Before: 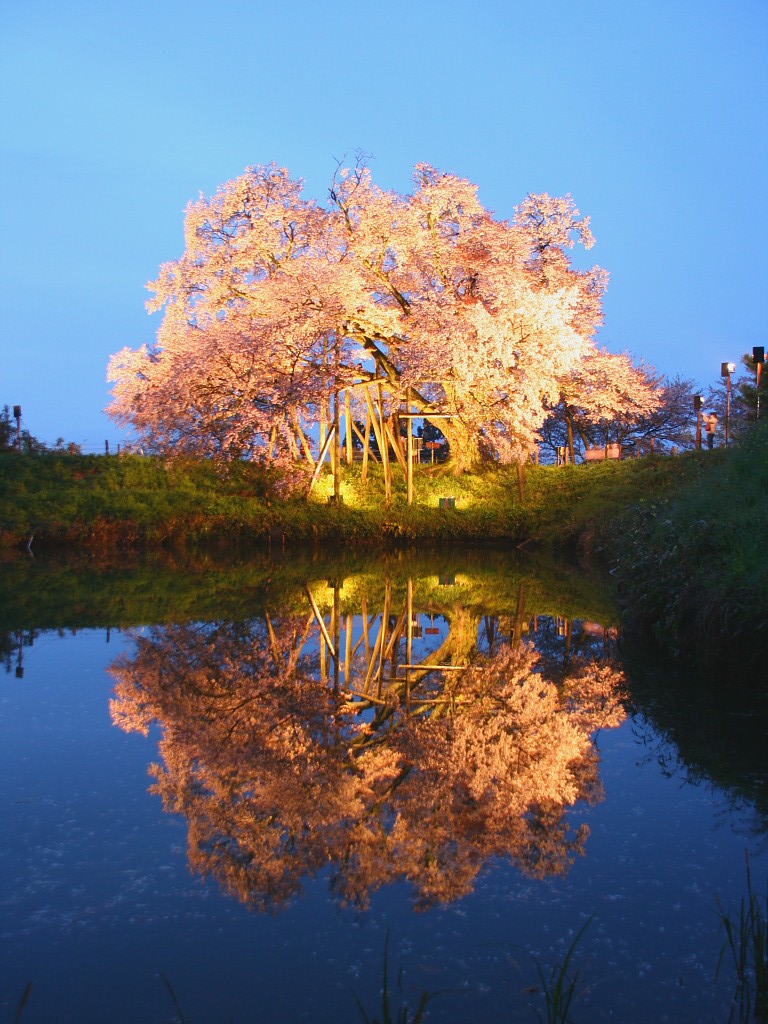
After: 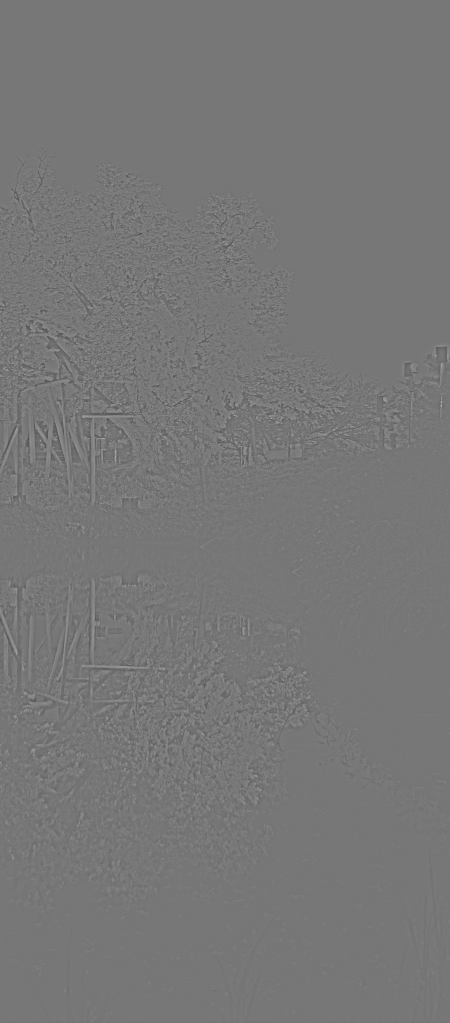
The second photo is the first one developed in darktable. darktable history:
contrast brightness saturation: saturation -0.05
highpass: sharpness 5.84%, contrast boost 8.44%
crop: left 41.402%
